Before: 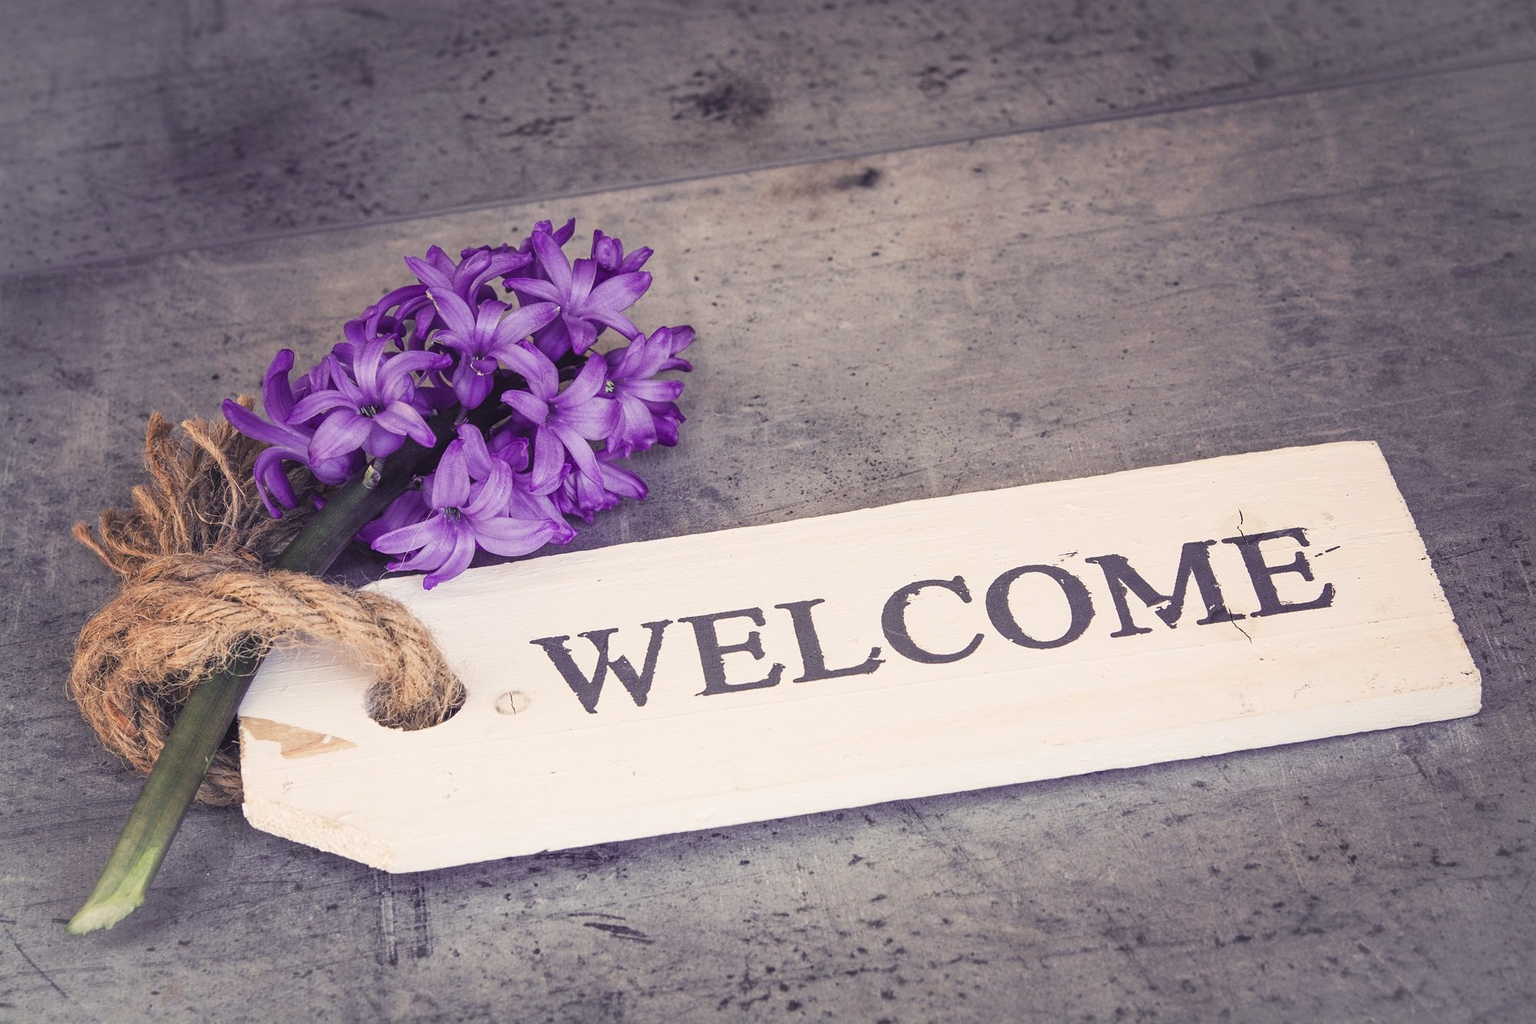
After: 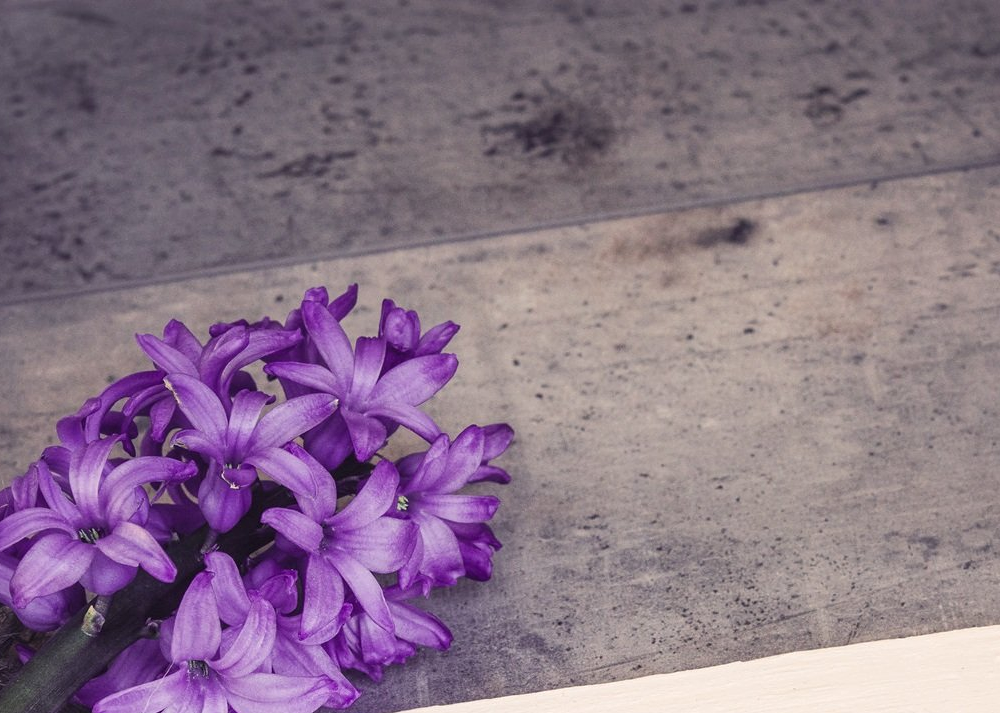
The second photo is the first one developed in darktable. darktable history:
crop: left 19.556%, right 30.401%, bottom 46.458%
local contrast: highlights 100%, shadows 100%, detail 120%, midtone range 0.2
